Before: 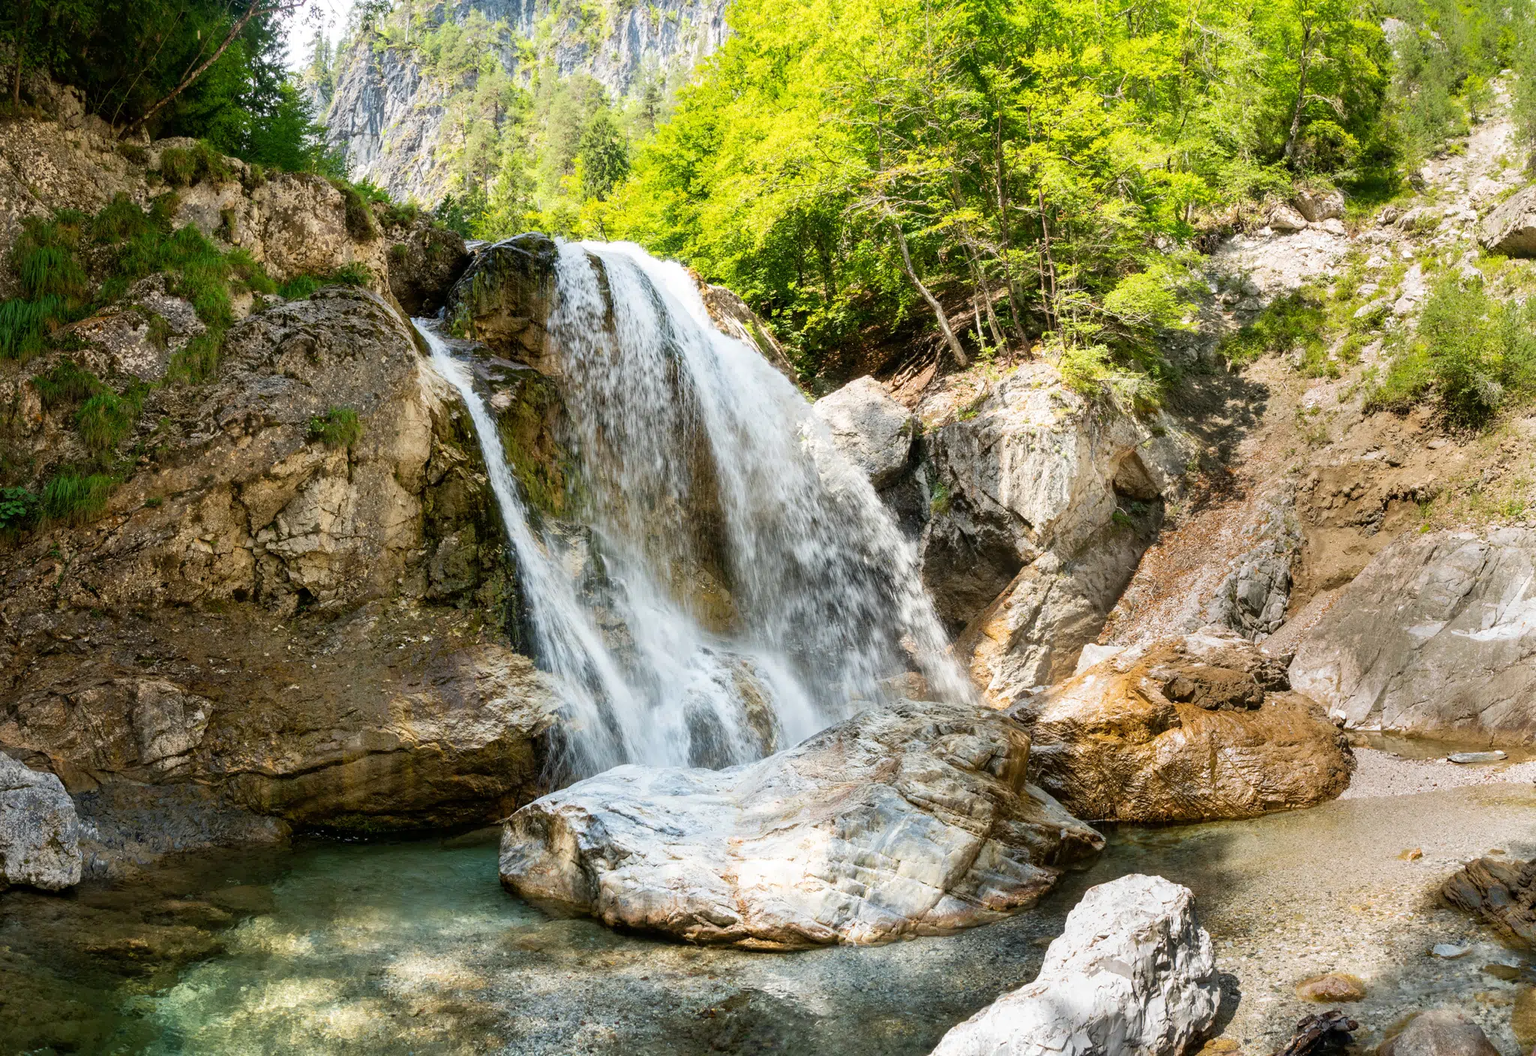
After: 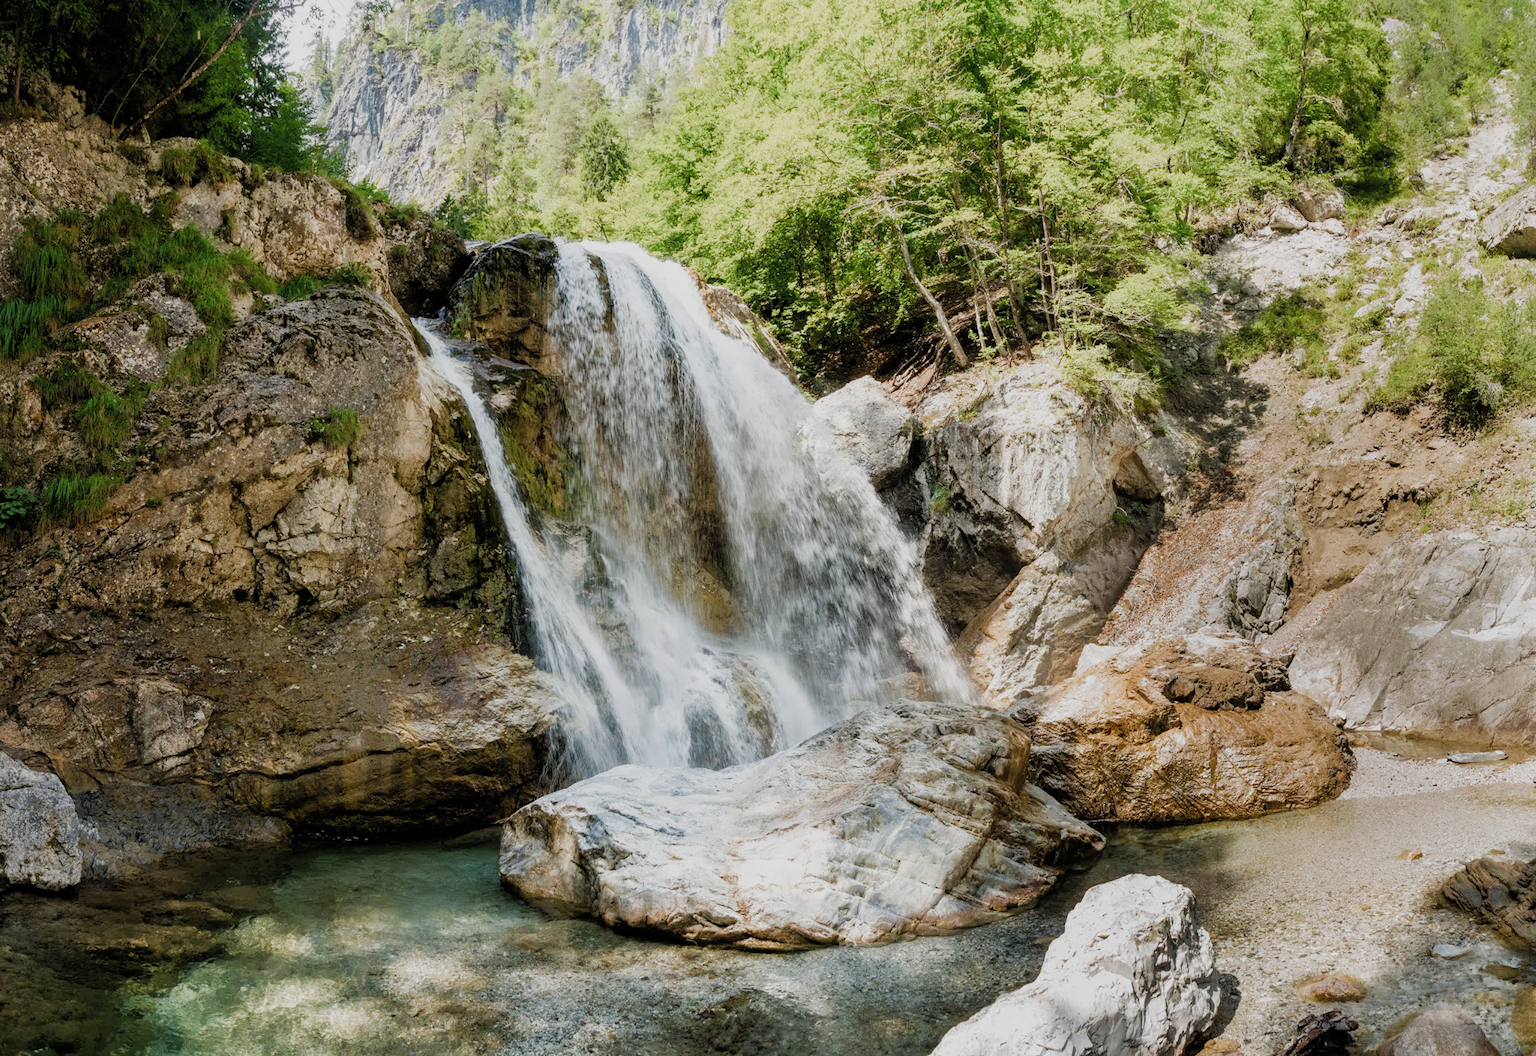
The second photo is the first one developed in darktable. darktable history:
filmic rgb: black relative exposure -7.65 EV, white relative exposure 4.56 EV, hardness 3.61, preserve chrominance RGB euclidean norm (legacy), color science v4 (2020)
